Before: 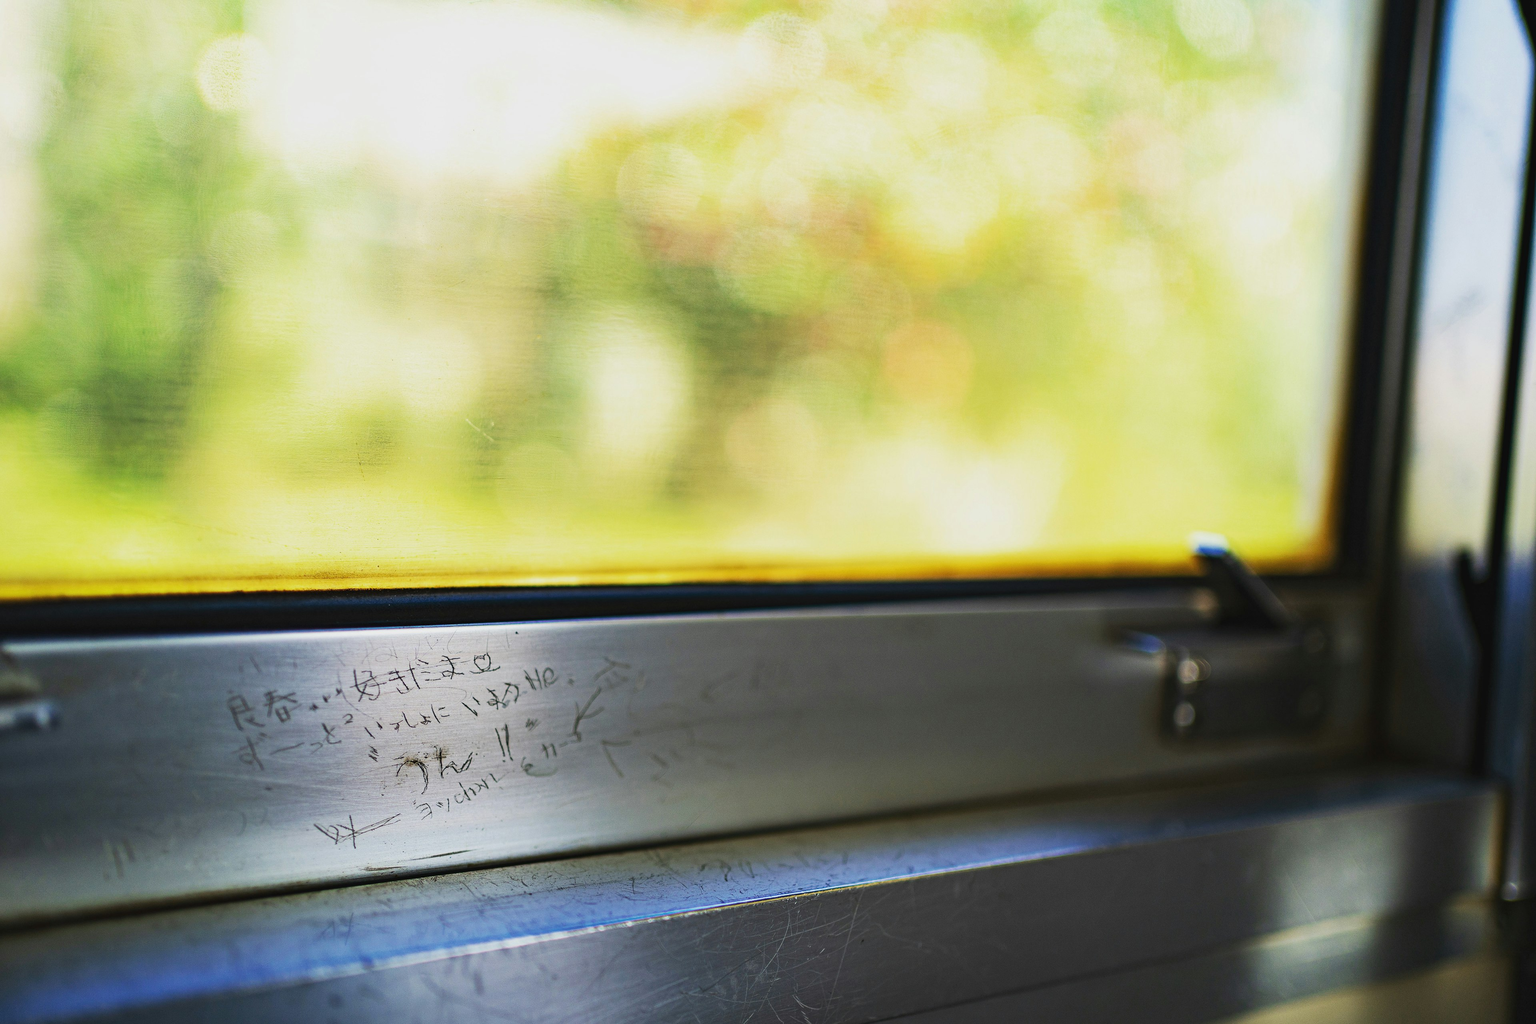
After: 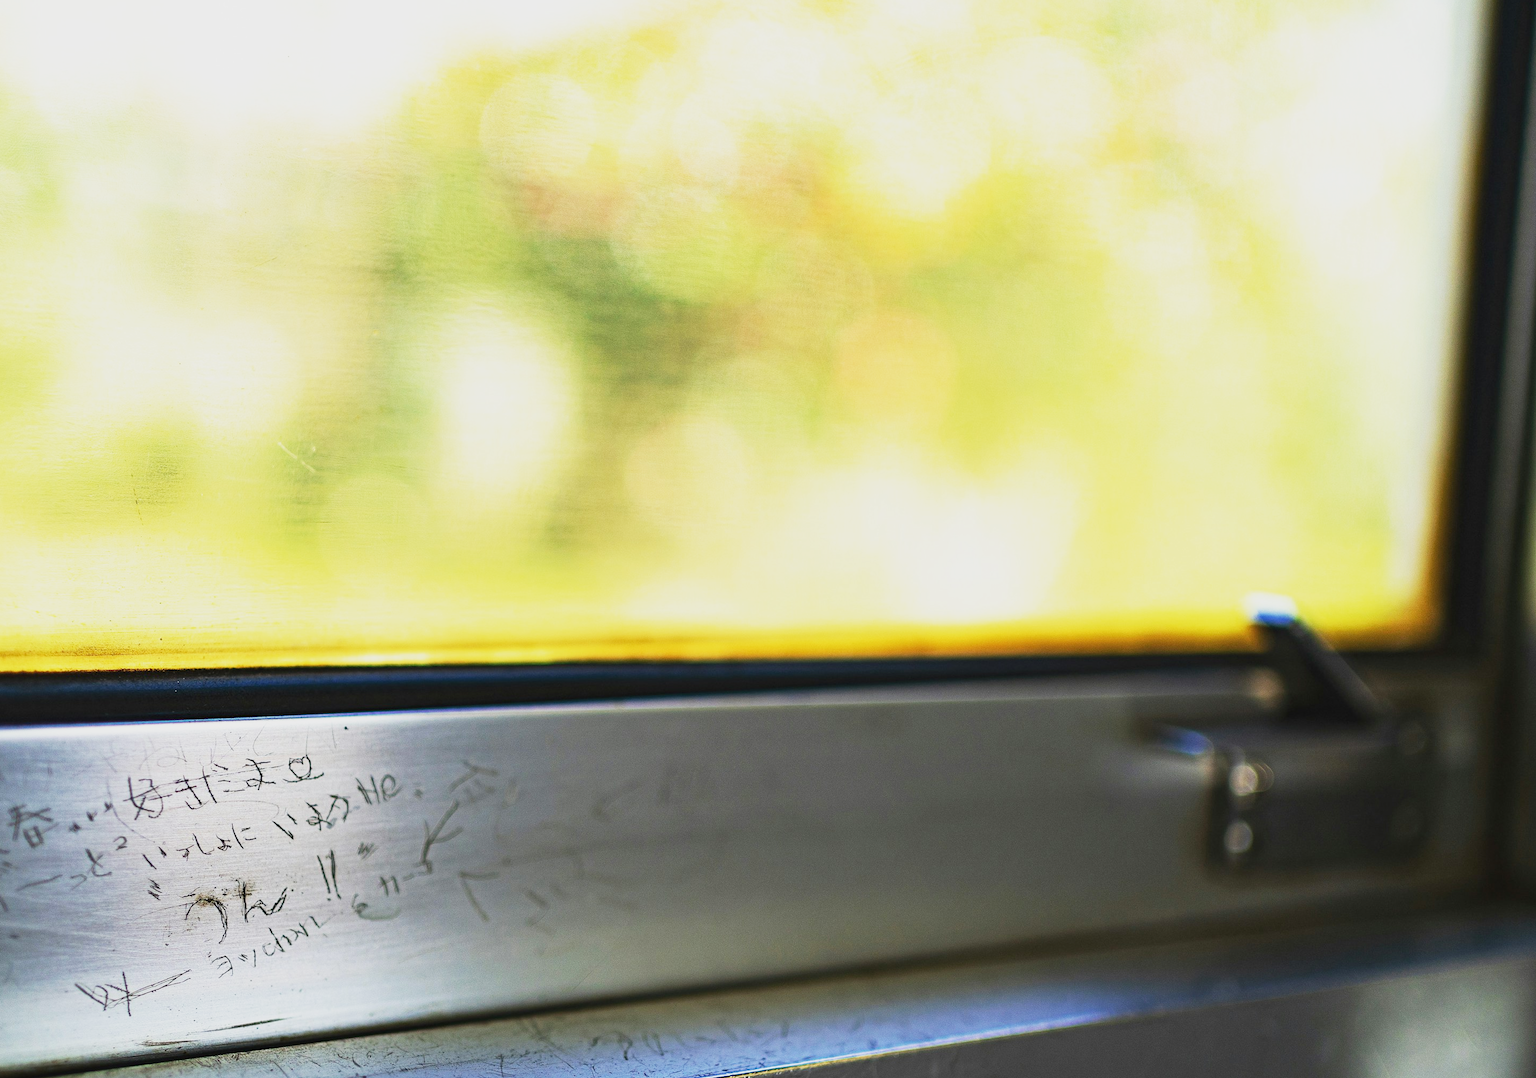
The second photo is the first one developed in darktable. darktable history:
crop: left 16.808%, top 8.614%, right 8.368%, bottom 12.537%
base curve: curves: ch0 [(0, 0) (0.088, 0.125) (0.176, 0.251) (0.354, 0.501) (0.613, 0.749) (1, 0.877)], preserve colors none
